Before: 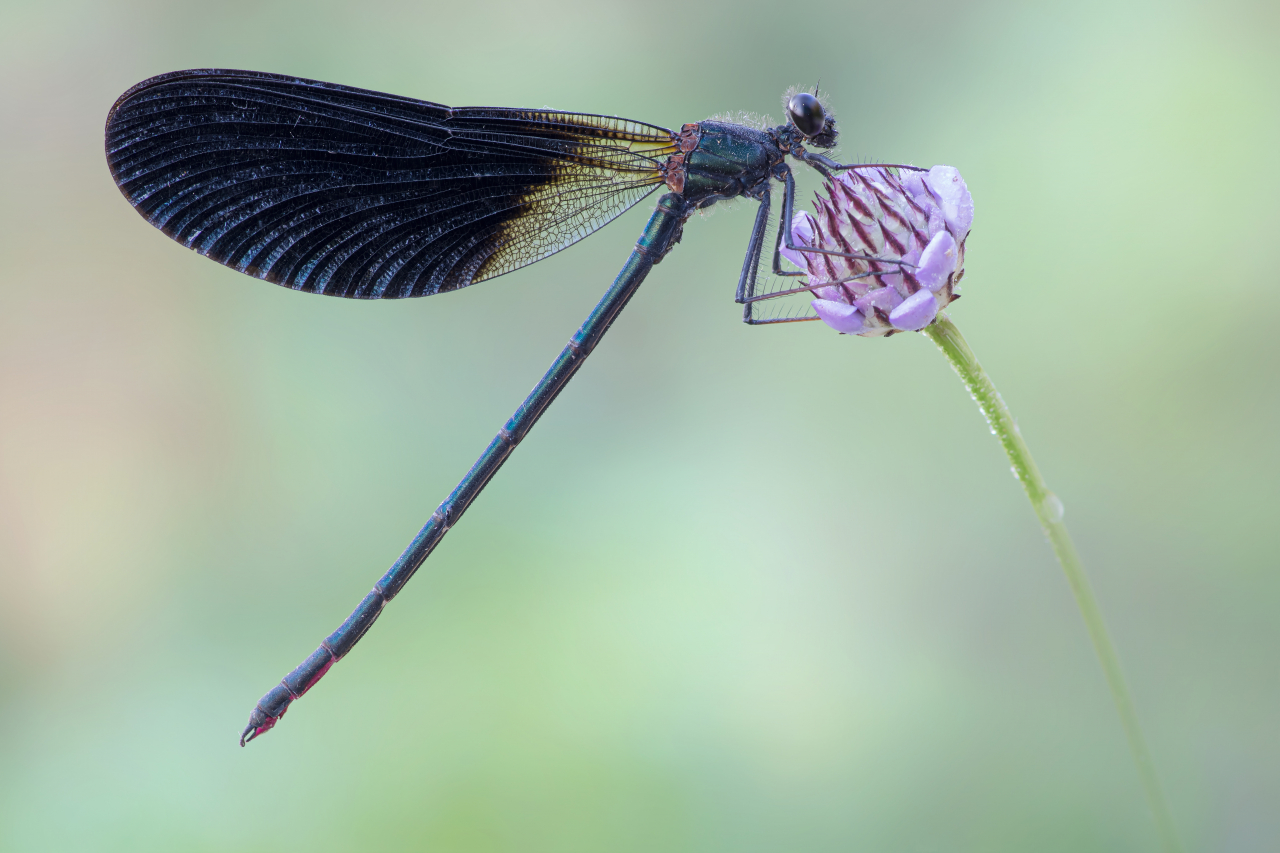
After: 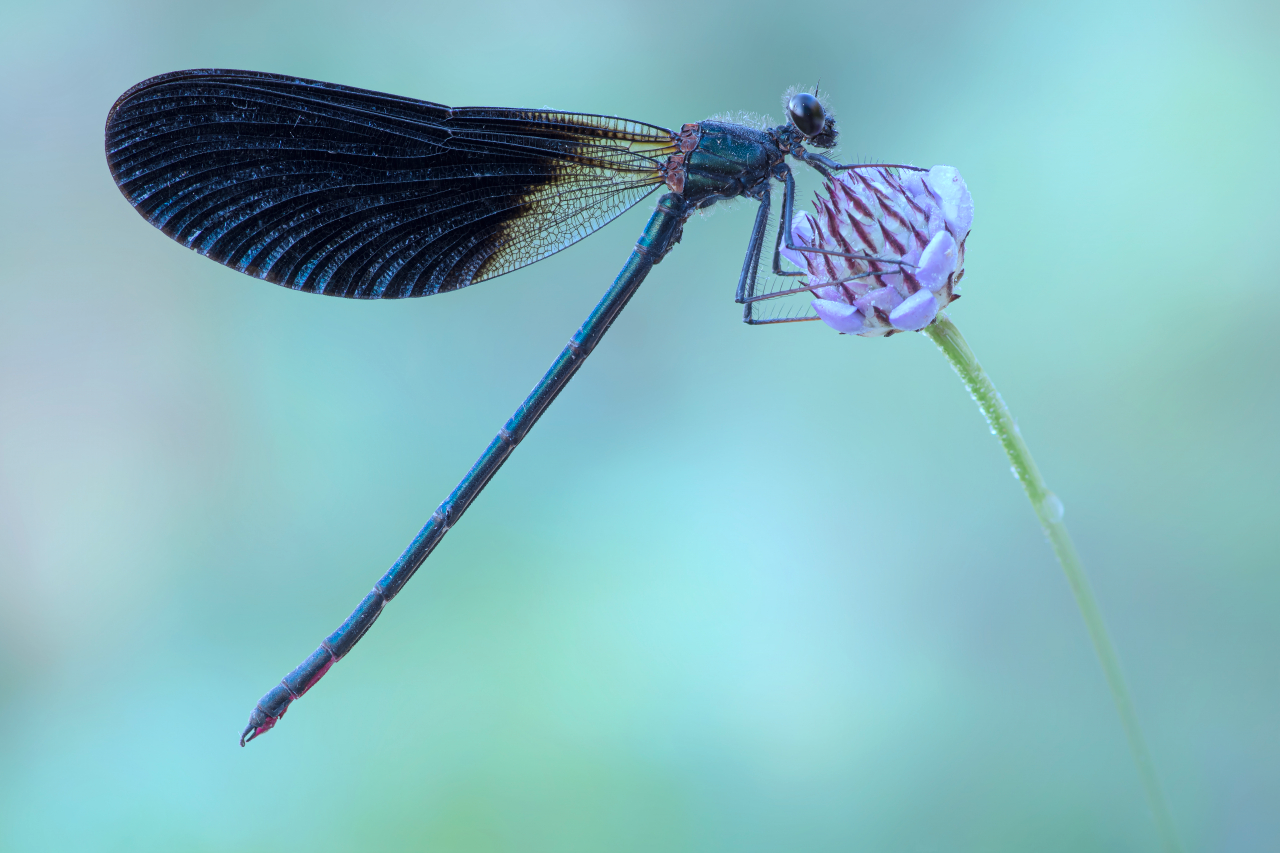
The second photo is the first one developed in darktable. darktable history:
color correction: highlights a* -9.31, highlights b* -22.47
